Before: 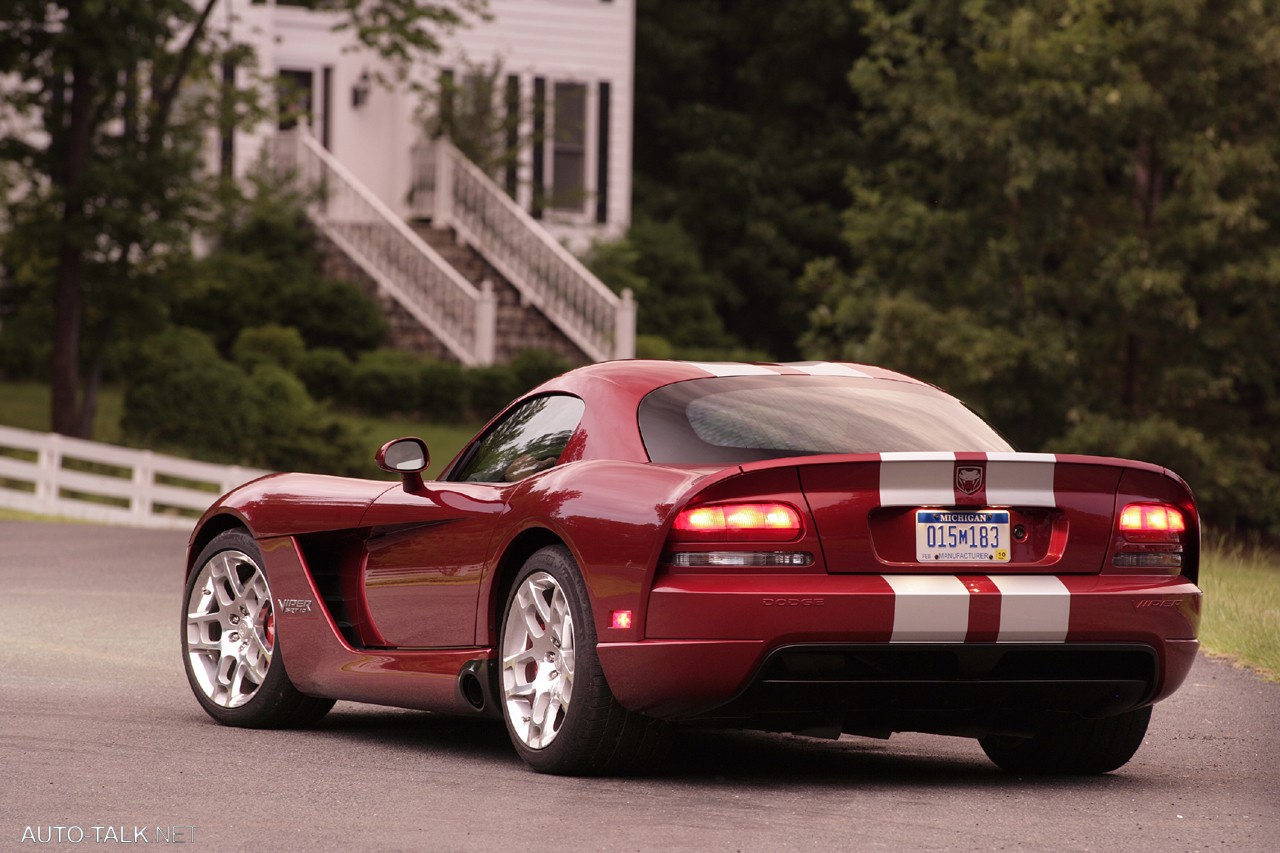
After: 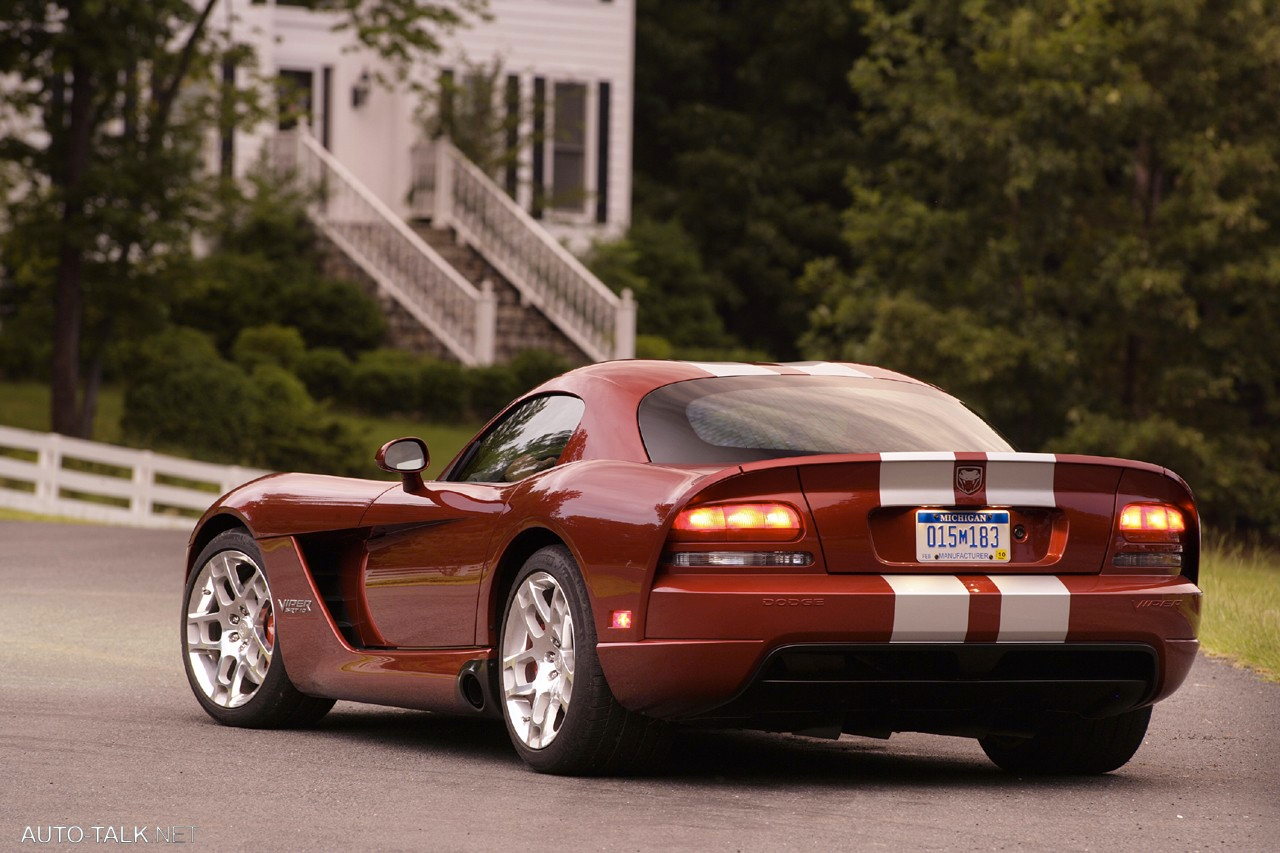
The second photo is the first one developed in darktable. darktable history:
rotate and perspective: automatic cropping off
color contrast: green-magenta contrast 0.85, blue-yellow contrast 1.25, unbound 0
